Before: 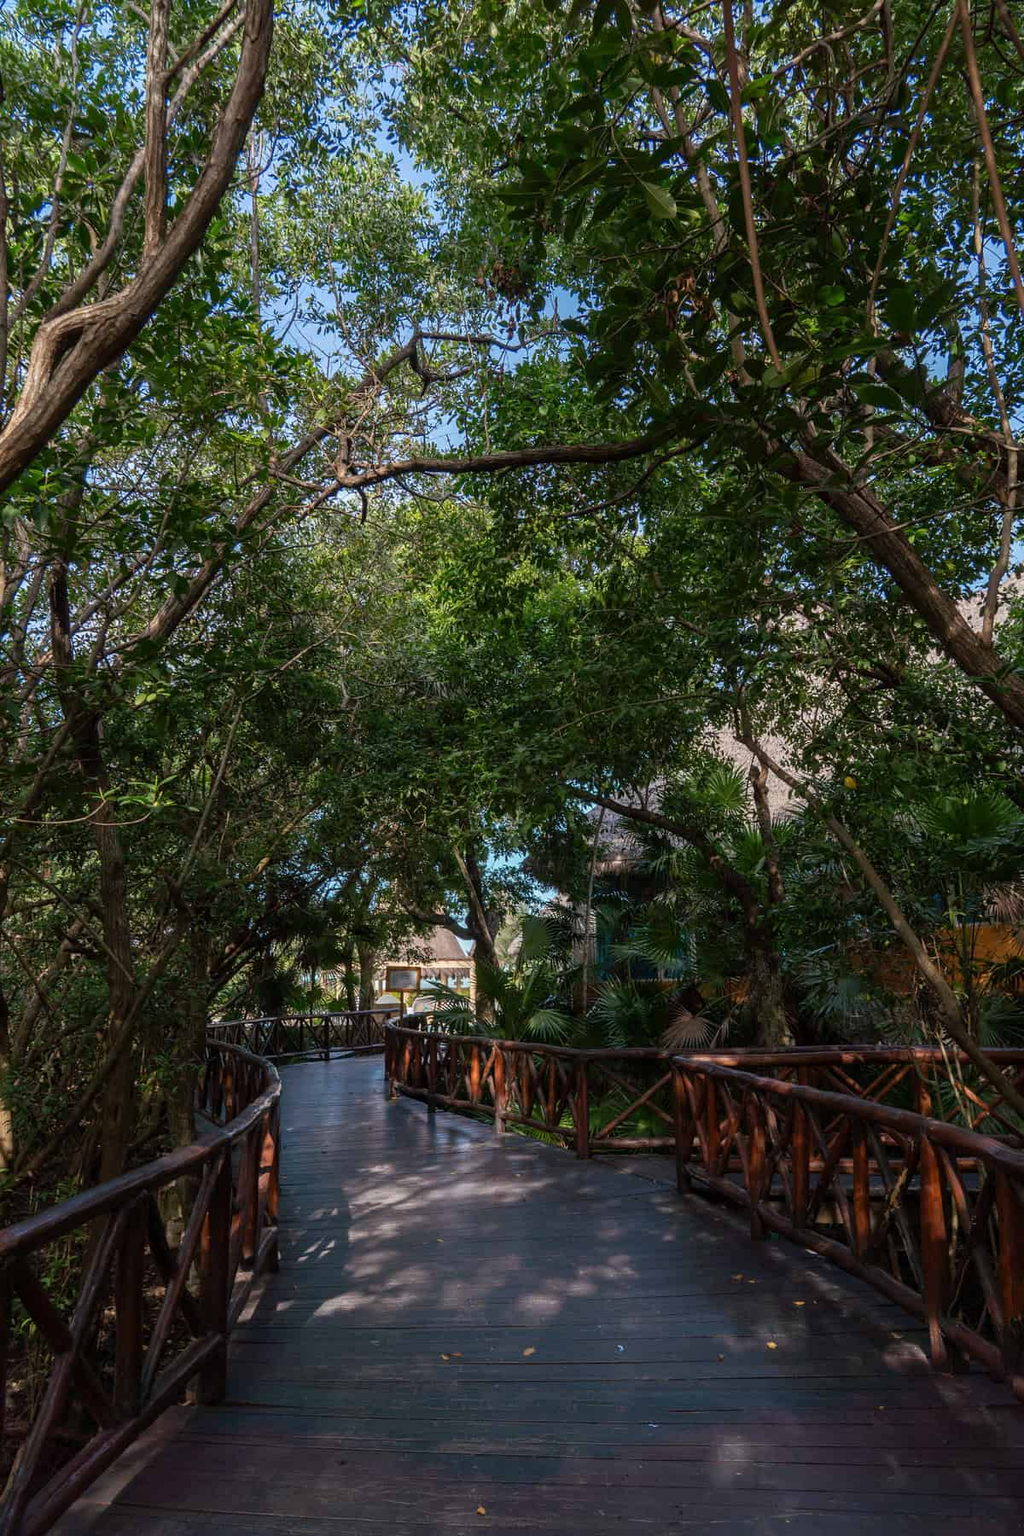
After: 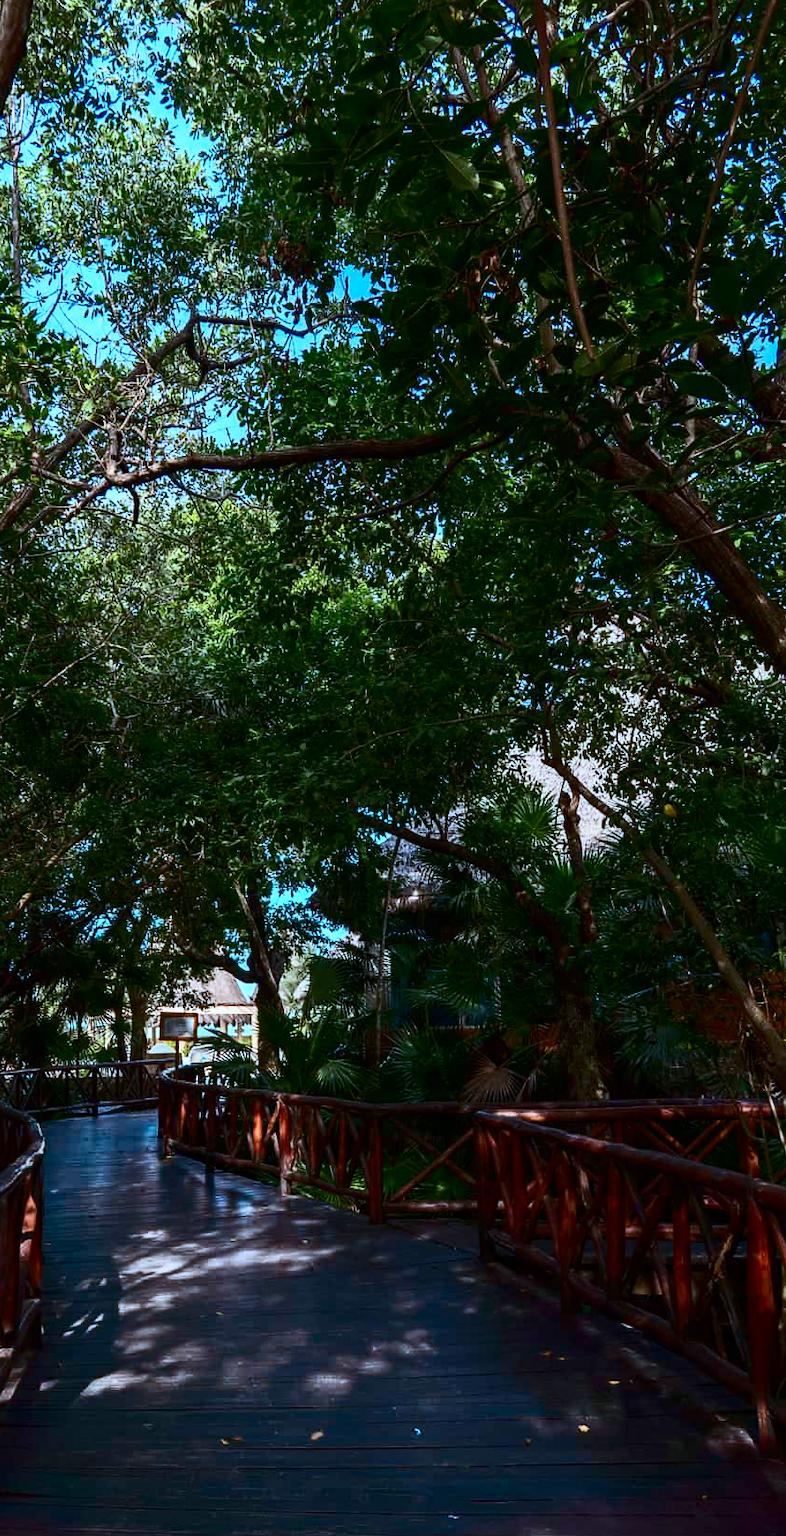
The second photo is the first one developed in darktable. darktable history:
contrast brightness saturation: contrast 0.414, brightness 0.041, saturation 0.254
haze removal: compatibility mode true, adaptive false
crop and rotate: left 23.568%, top 2.965%, right 6.484%, bottom 6.002%
color correction: highlights a* -9.18, highlights b* -23.34
